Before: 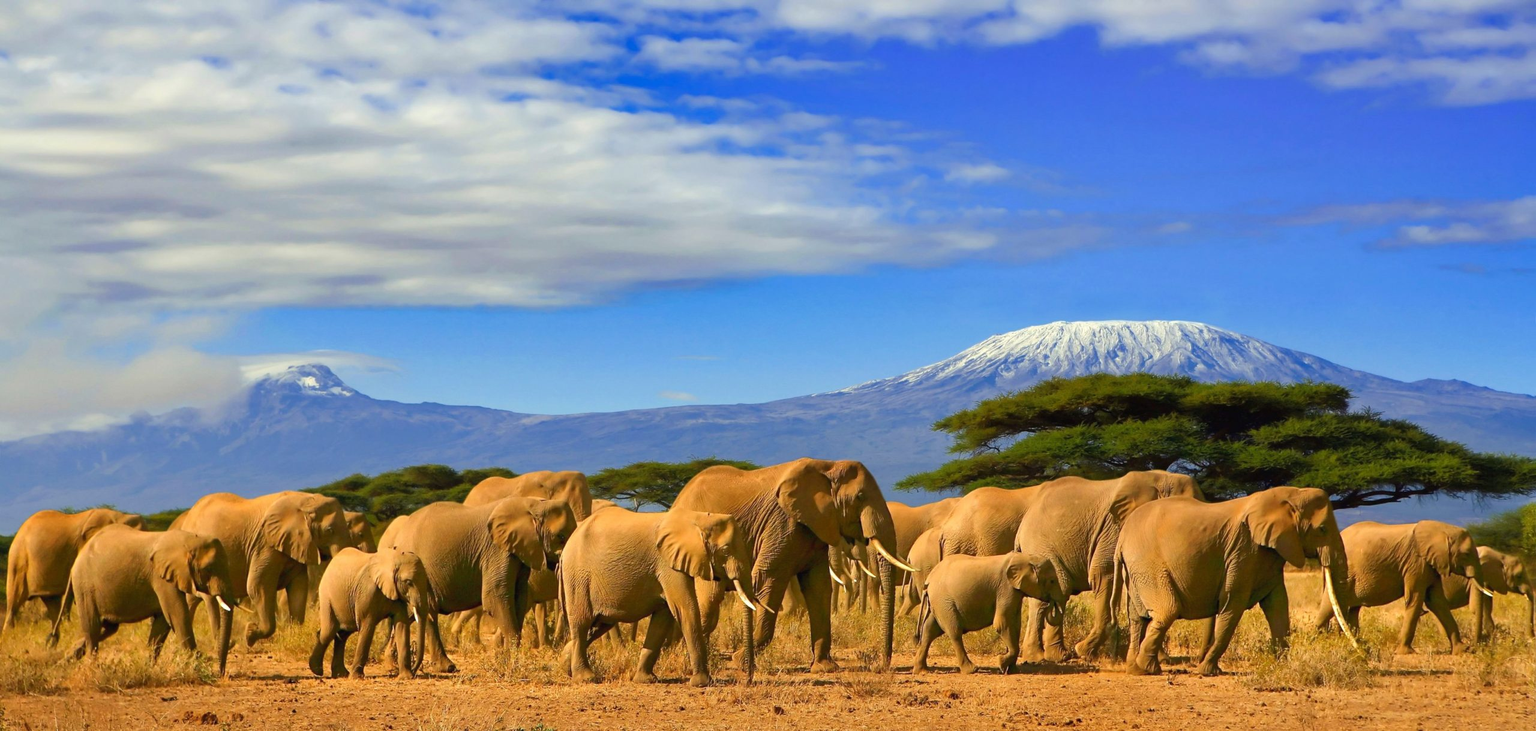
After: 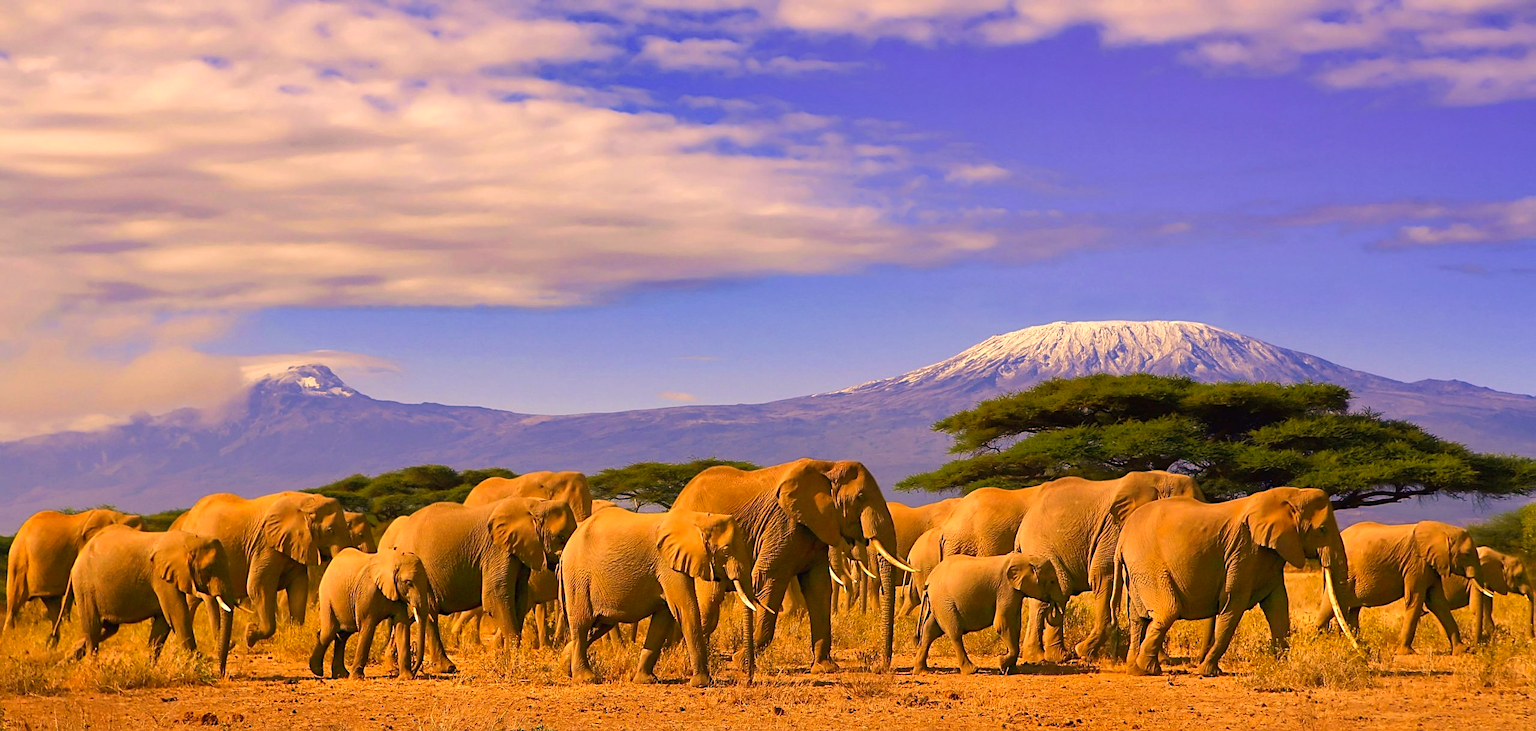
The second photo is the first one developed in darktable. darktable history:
color correction: highlights a* 21.82, highlights b* 21.56
velvia: on, module defaults
sharpen: on, module defaults
